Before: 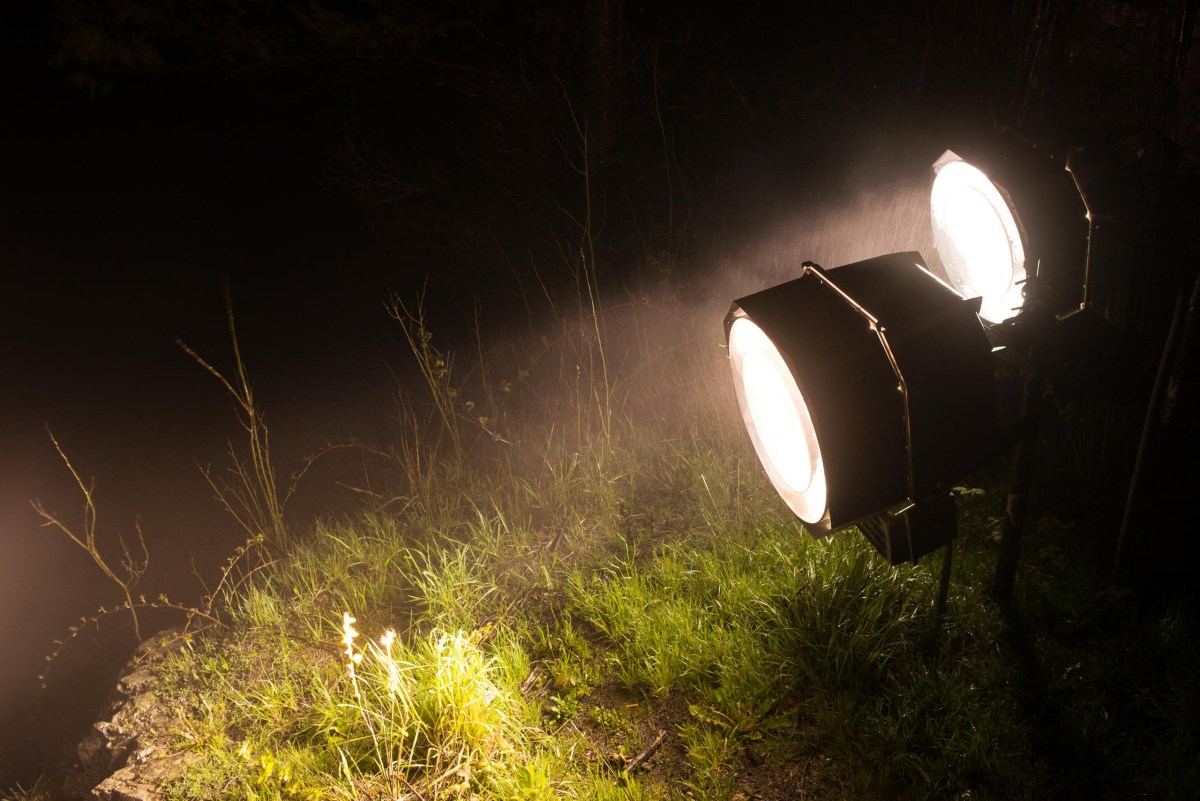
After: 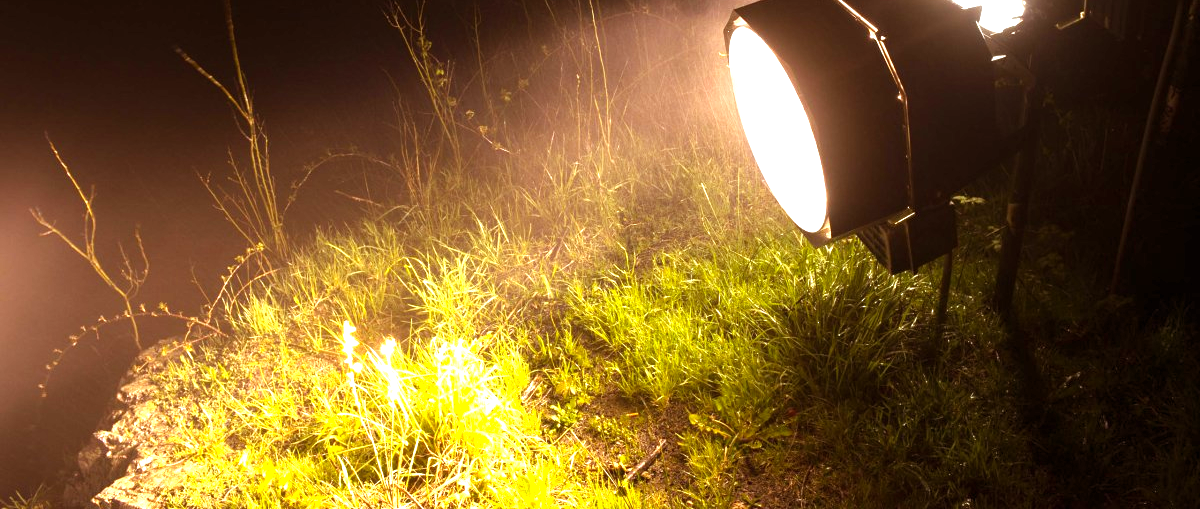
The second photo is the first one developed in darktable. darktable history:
exposure: black level correction 0, exposure 1.45 EV, compensate exposure bias true, compensate highlight preservation false
crop and rotate: top 36.435%
rgb levels: mode RGB, independent channels, levels [[0, 0.5, 1], [0, 0.521, 1], [0, 0.536, 1]]
